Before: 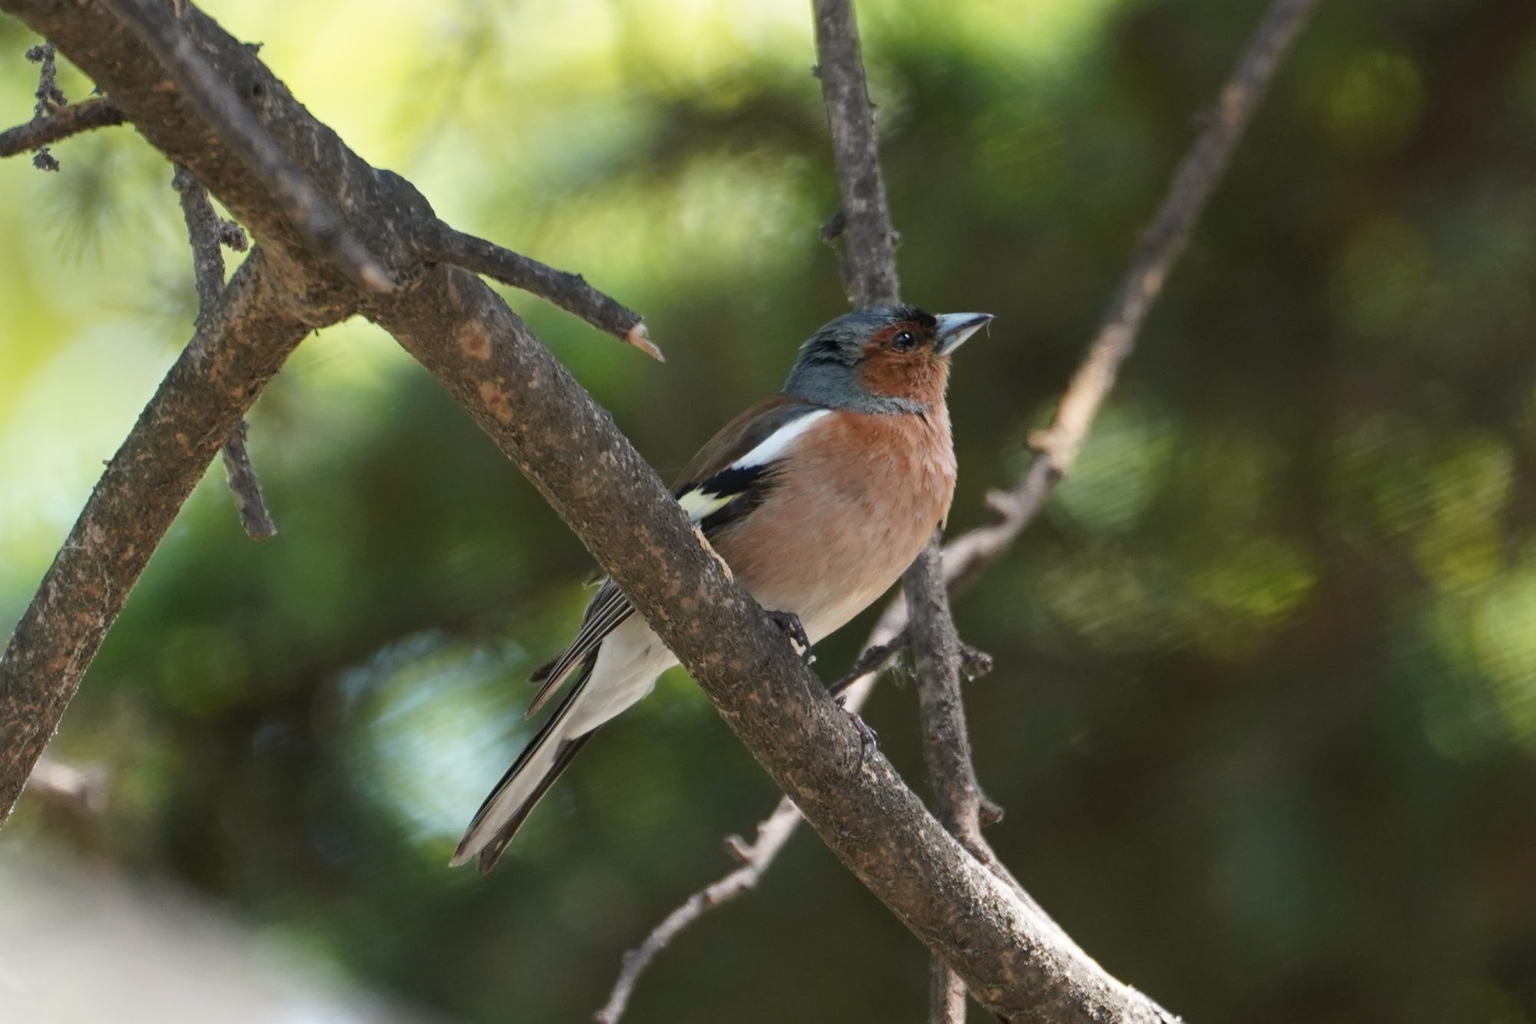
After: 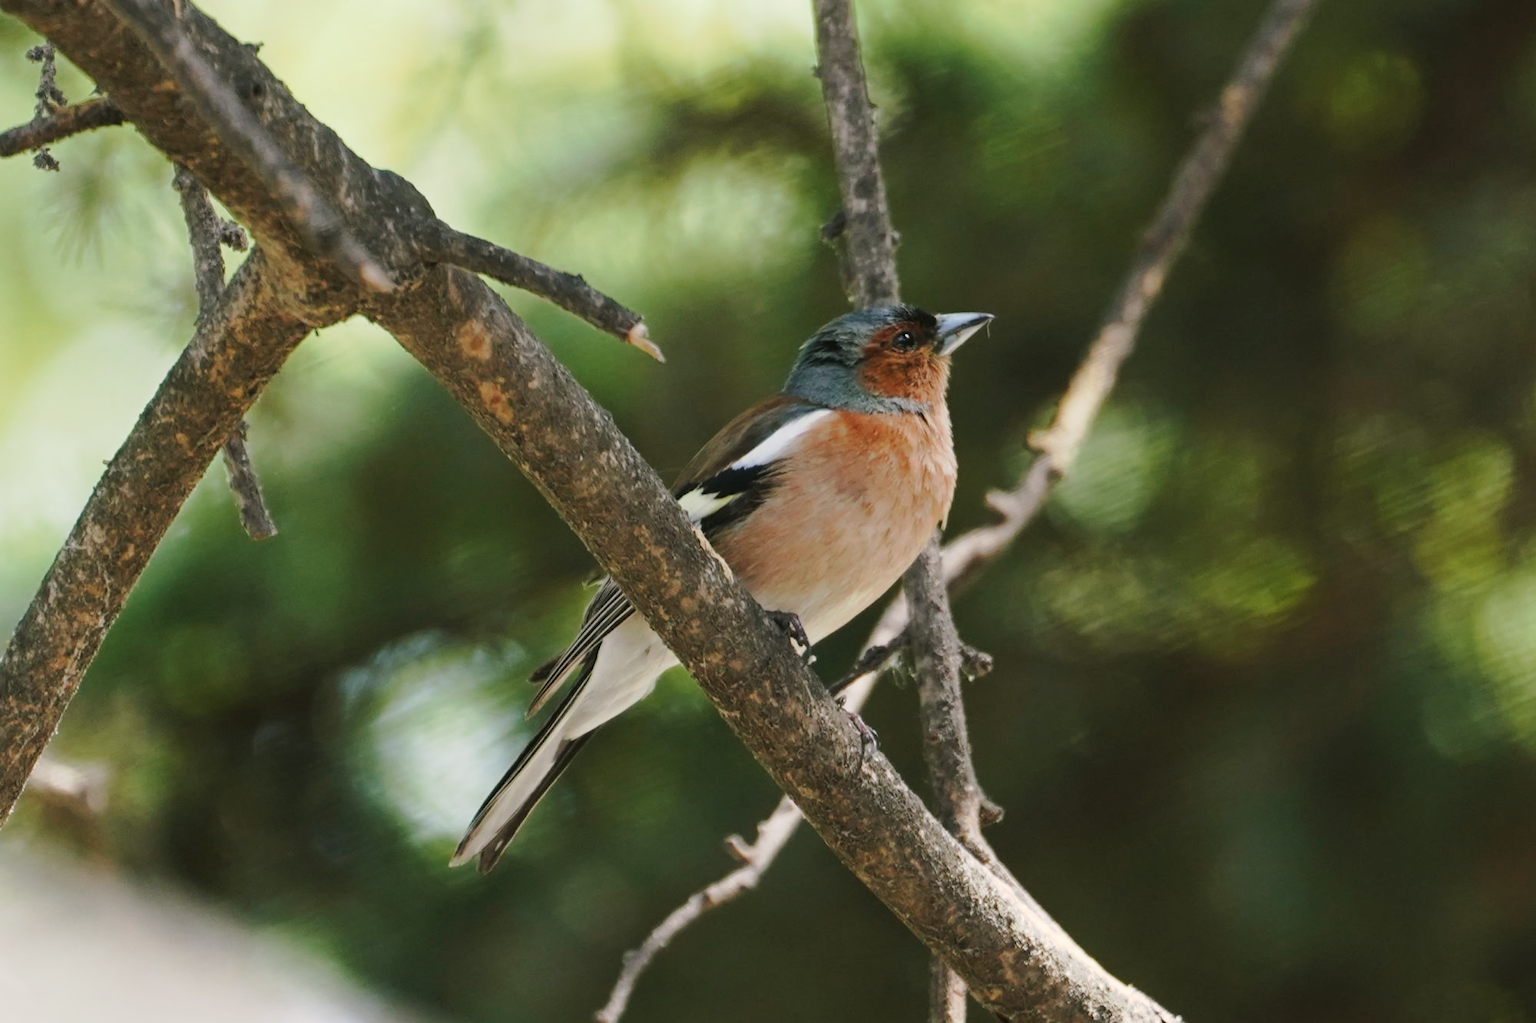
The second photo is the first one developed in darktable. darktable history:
tone curve: curves: ch0 [(0, 0) (0.003, 0.031) (0.011, 0.041) (0.025, 0.054) (0.044, 0.06) (0.069, 0.083) (0.1, 0.108) (0.136, 0.135) (0.177, 0.179) (0.224, 0.231) (0.277, 0.294) (0.335, 0.378) (0.399, 0.463) (0.468, 0.552) (0.543, 0.627) (0.623, 0.694) (0.709, 0.776) (0.801, 0.849) (0.898, 0.905) (1, 1)], preserve colors none
color look up table: target L [91.84, 87.18, 83.18, 84.51, 78.12, 66.84, 69.69, 65.51, 52.49, 54.28, 44.97, 33.95, 21.59, 201.32, 79.05, 74.37, 69.53, 55.58, 52.25, 51.73, 48.88, 44.65, 42.5, 30.85, 21.11, 14.21, 86.16, 68.2, 70.29, 62.41, 71.76, 63.07, 52.16, 47.05, 44.23, 40.03, 38.75, 29.97, 23.75, 14.79, 4.64, 96.84, 94.04, 89.07, 76.03, 66.27, 54.86, 43.39, 3.23], target a [-14.69, -26.39, -38.37, -6.431, -43.82, -11.23, -18.37, -29.14, -43.49, -15.49, -23.19, -25.07, -15.82, 0, 14.74, 39.31, 32.48, 46.58, 39.06, 62.26, 4.926, 8.393, 63.8, 6.453, 35.76, 26.38, 21.06, 16.63, 36.25, 66.66, 55.86, 13.06, 67.49, 30.85, 67.29, 18.23, 46.83, 4.738, 34.2, 29.02, 11.72, -0.585, -45.84, -26.15, -3.536, -19.3, -7.534, -23.99, -6.982], target b [45.57, 22.76, 36.98, 16.57, 26.55, 57.25, 2.936, 8.524, 37.47, 26.78, 34.12, 25.56, 19.09, -0.001, 57.97, 10.75, 47.8, 58.41, 30.05, 39.14, 48.02, 35.78, 54.08, 6.727, 34.43, 8.974, -14.13, 0.836, -31.13, -16.23, -34.66, -46.89, 1.047, -22.47, -27.99, -54.84, -49.37, -21.37, -20.64, -43.29, -17.96, 6.202, -10.44, -8.61, -21.18, -24, -40.18, -3.843, 2.805], num patches 49
